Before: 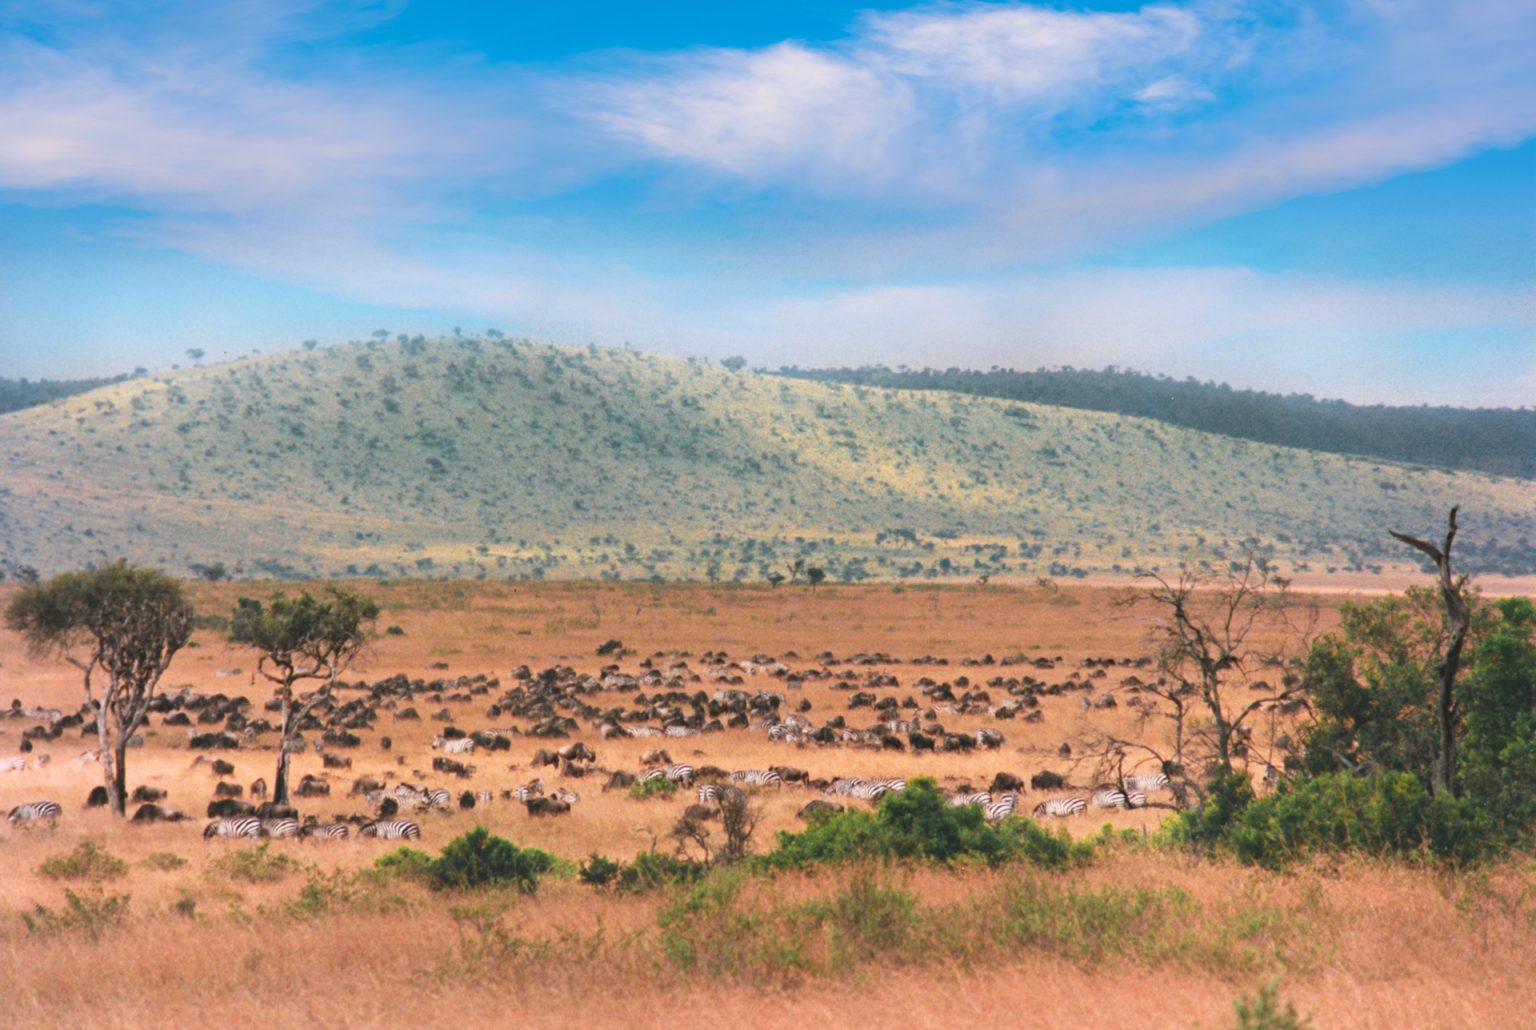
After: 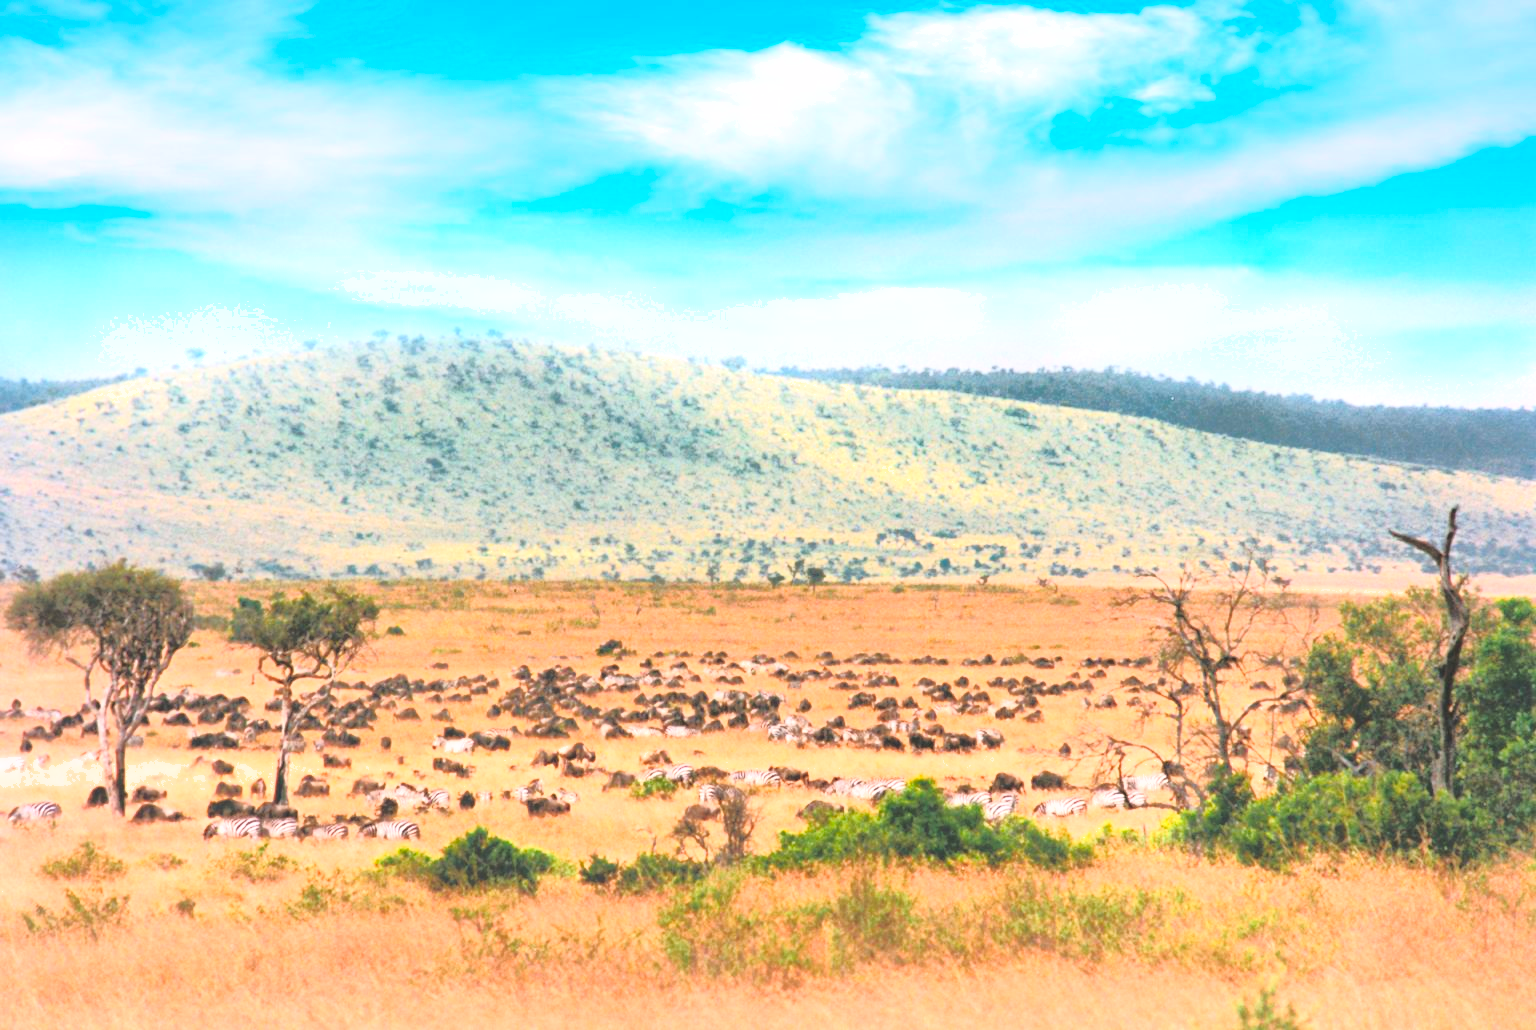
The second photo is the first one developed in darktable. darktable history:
exposure: black level correction 0, exposure 0.702 EV, compensate exposure bias true, compensate highlight preservation false
base curve: curves: ch0 [(0, 0) (0.028, 0.03) (0.121, 0.232) (0.46, 0.748) (0.859, 0.968) (1, 1)]
tone curve: curves: ch0 [(0, 0) (0.339, 0.306) (0.687, 0.706) (1, 1)], preserve colors none
shadows and highlights: on, module defaults
